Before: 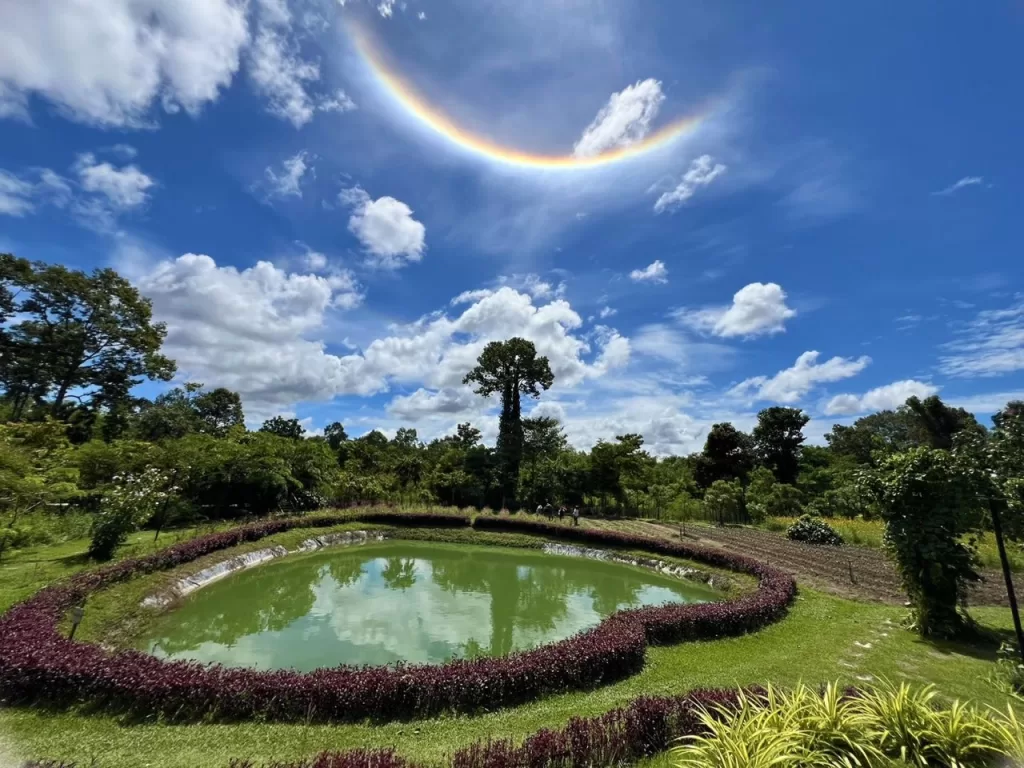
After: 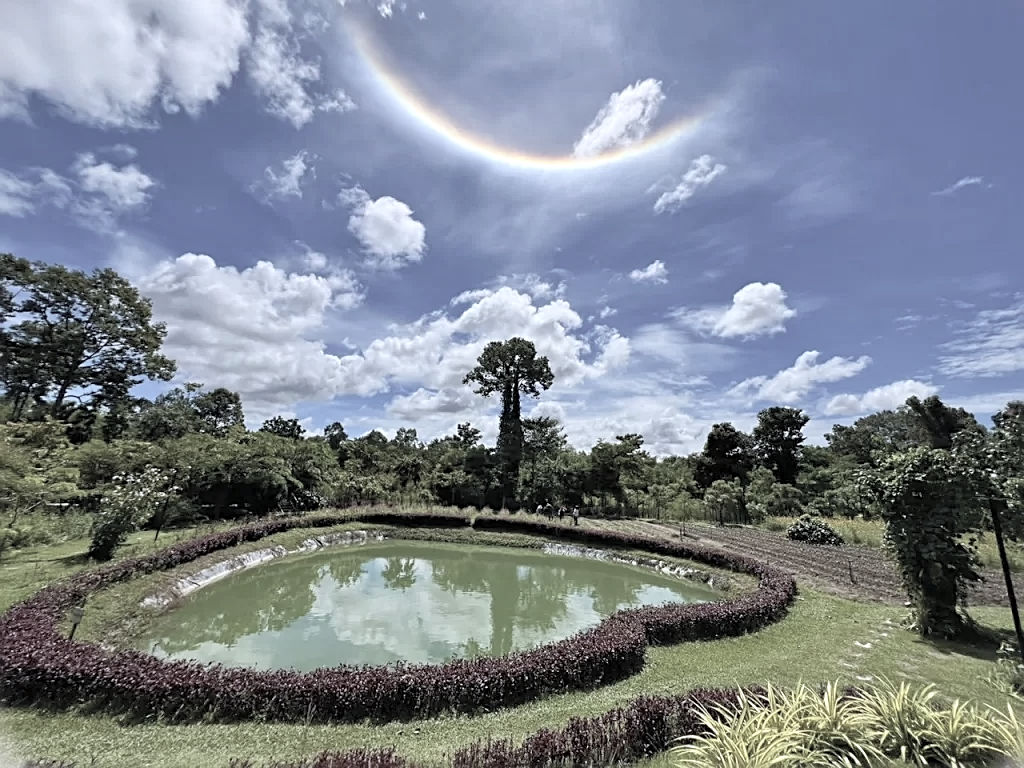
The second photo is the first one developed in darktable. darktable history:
local contrast: mode bilateral grid, contrast 28, coarseness 16, detail 116%, midtone range 0.2
color calibration: gray › normalize channels true, illuminant as shot in camera, x 0.358, y 0.373, temperature 4628.91 K, gamut compression 0.008
contrast brightness saturation: brightness 0.183, saturation -0.516
sharpen: on, module defaults
